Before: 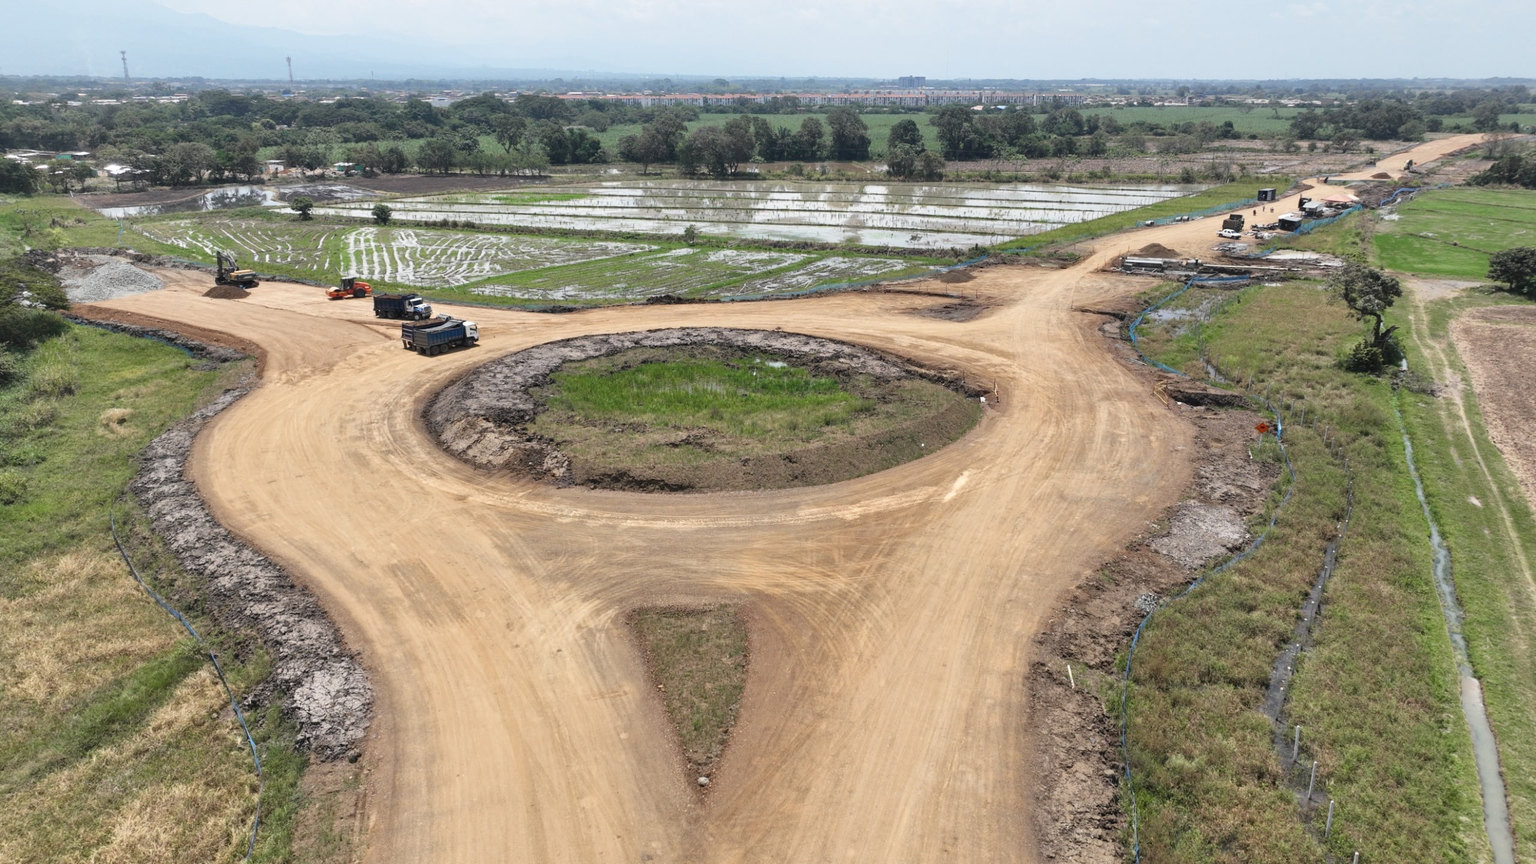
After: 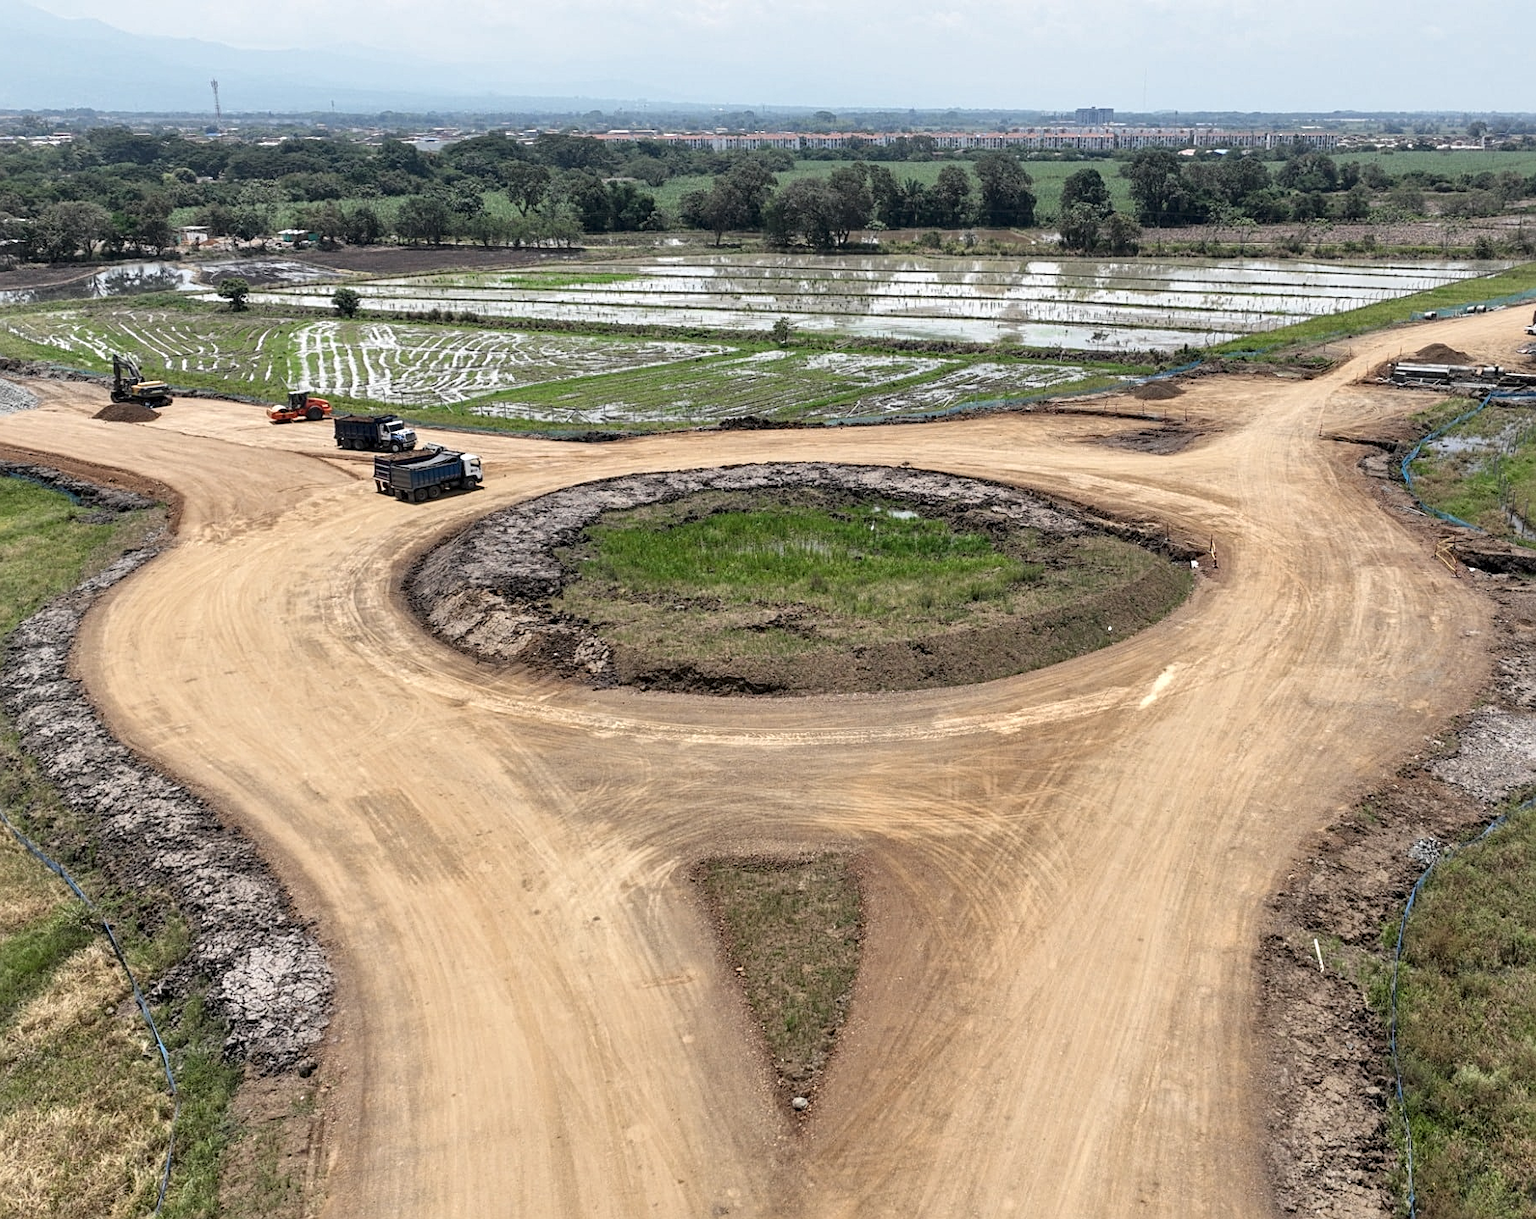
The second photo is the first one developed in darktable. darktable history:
crop and rotate: left 8.943%, right 20.221%
local contrast: highlights 26%, shadows 74%, midtone range 0.749
sharpen: radius 2.156, amount 0.388, threshold 0.037
